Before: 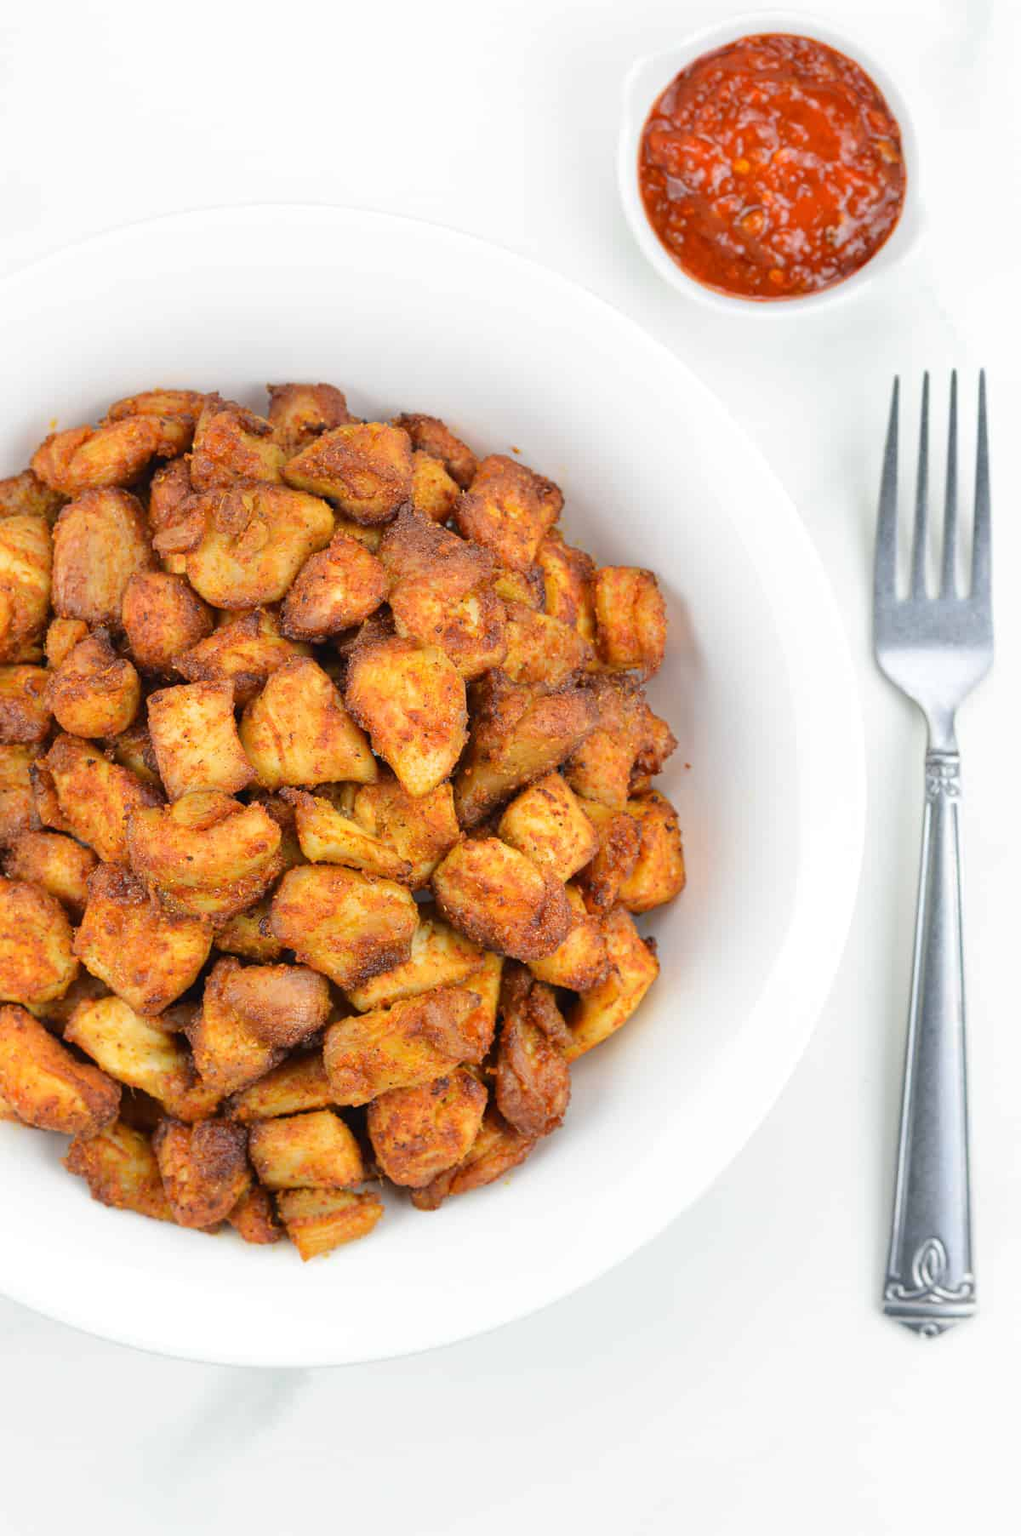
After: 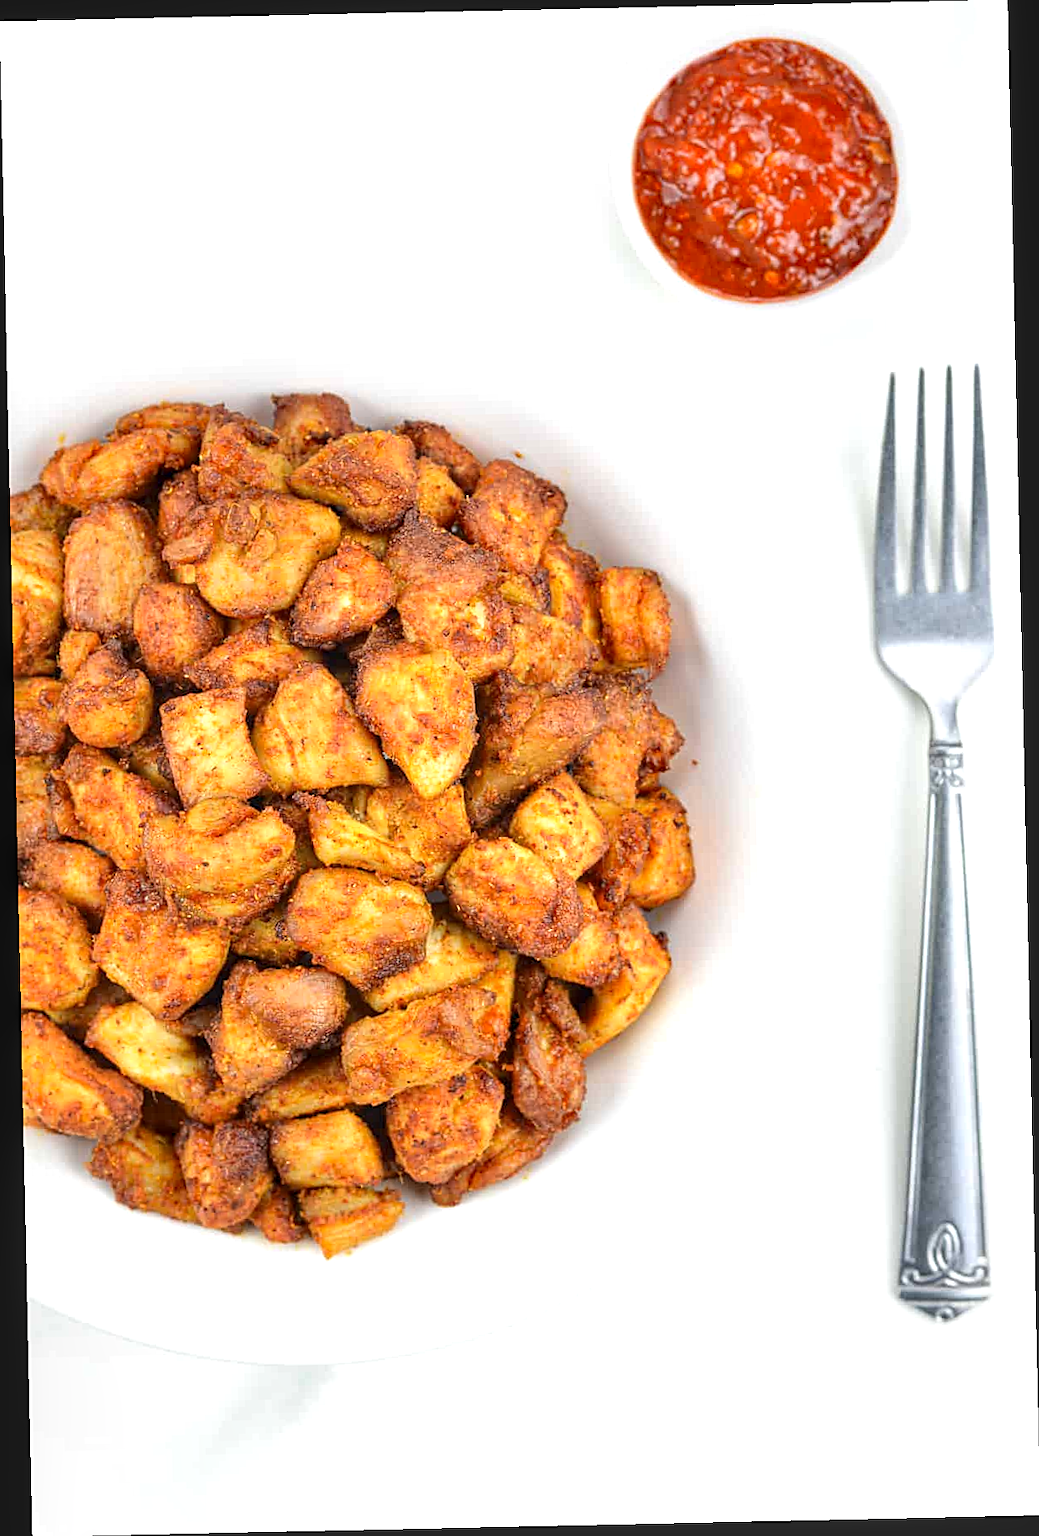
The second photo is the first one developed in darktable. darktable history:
local contrast: on, module defaults
exposure: black level correction 0, exposure 0.5 EV, compensate highlight preservation false
sharpen: on, module defaults
rotate and perspective: rotation -1.24°, automatic cropping off
